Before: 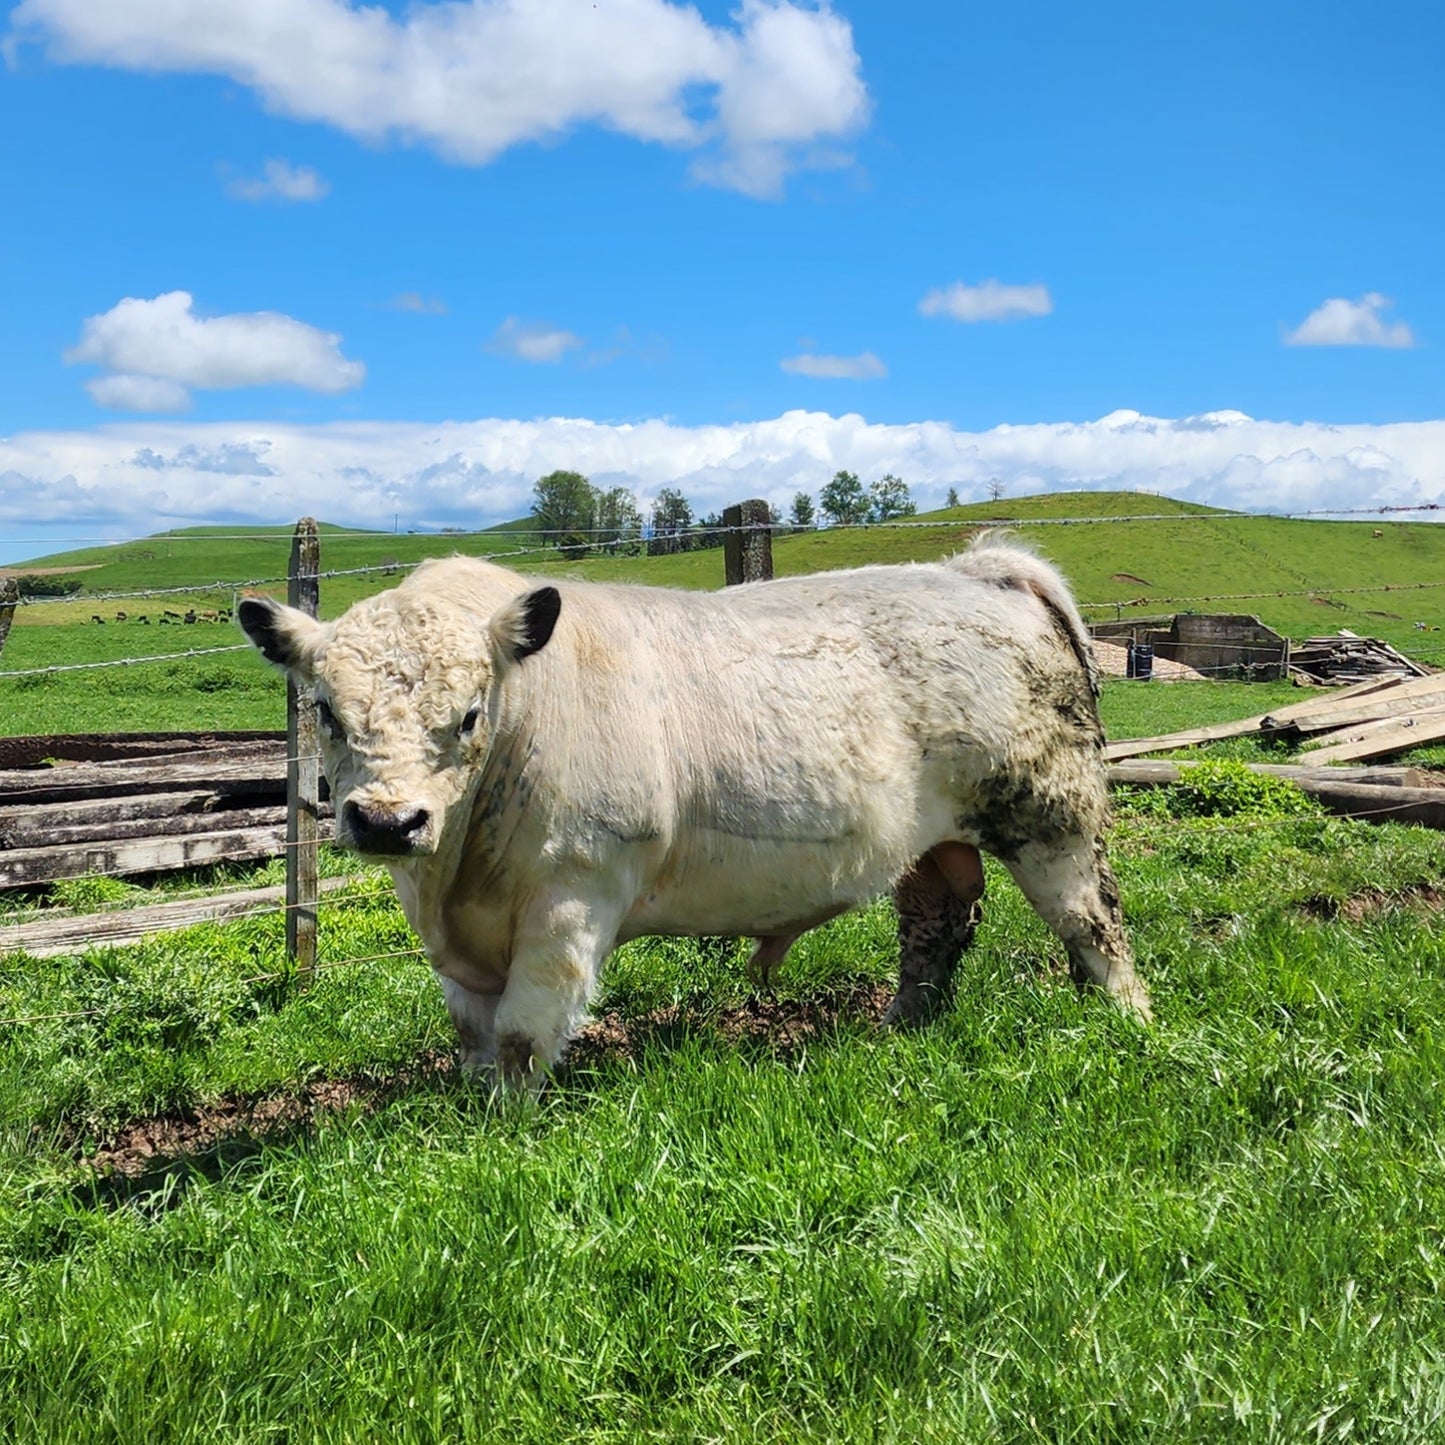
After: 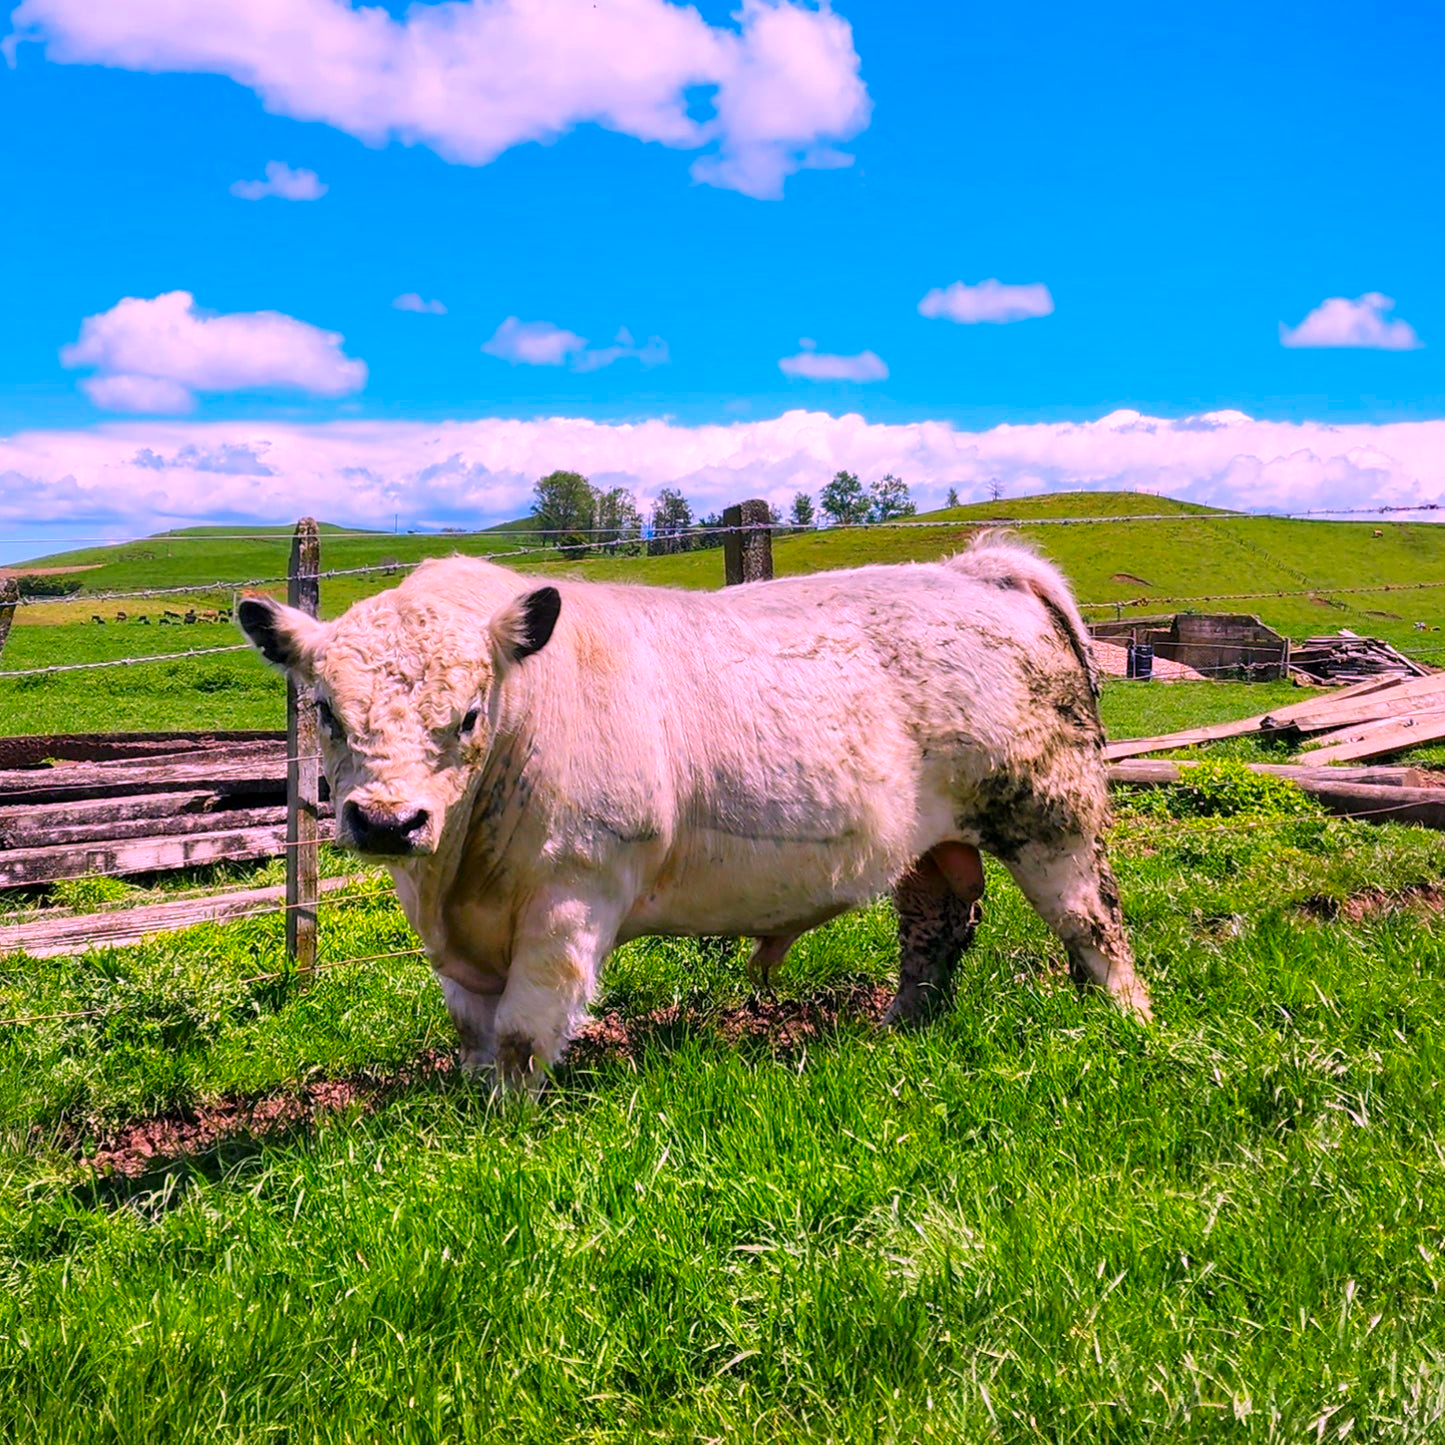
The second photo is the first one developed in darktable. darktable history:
color correction: highlights a* 19.5, highlights b* -11.53, saturation 1.69
local contrast: highlights 100%, shadows 100%, detail 120%, midtone range 0.2
